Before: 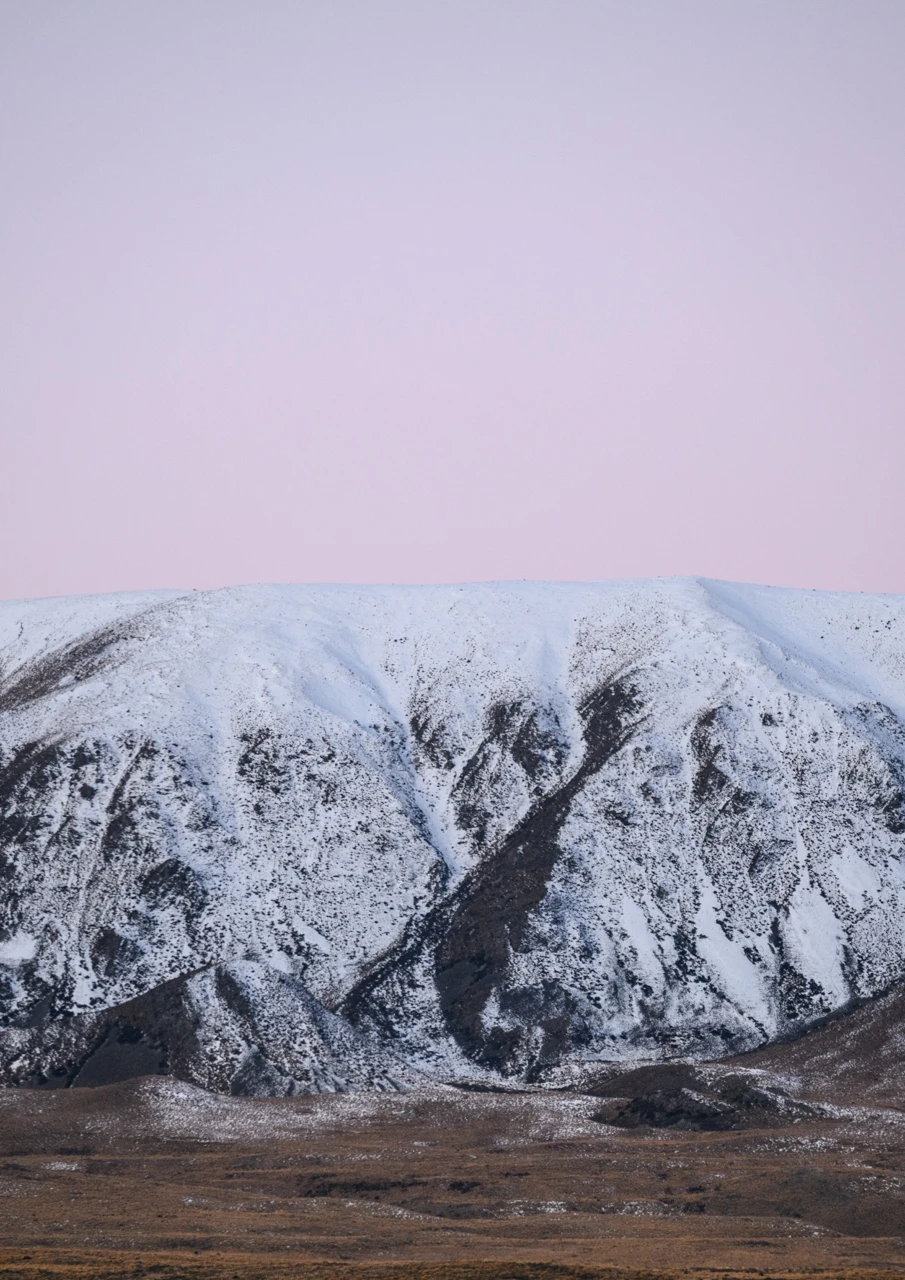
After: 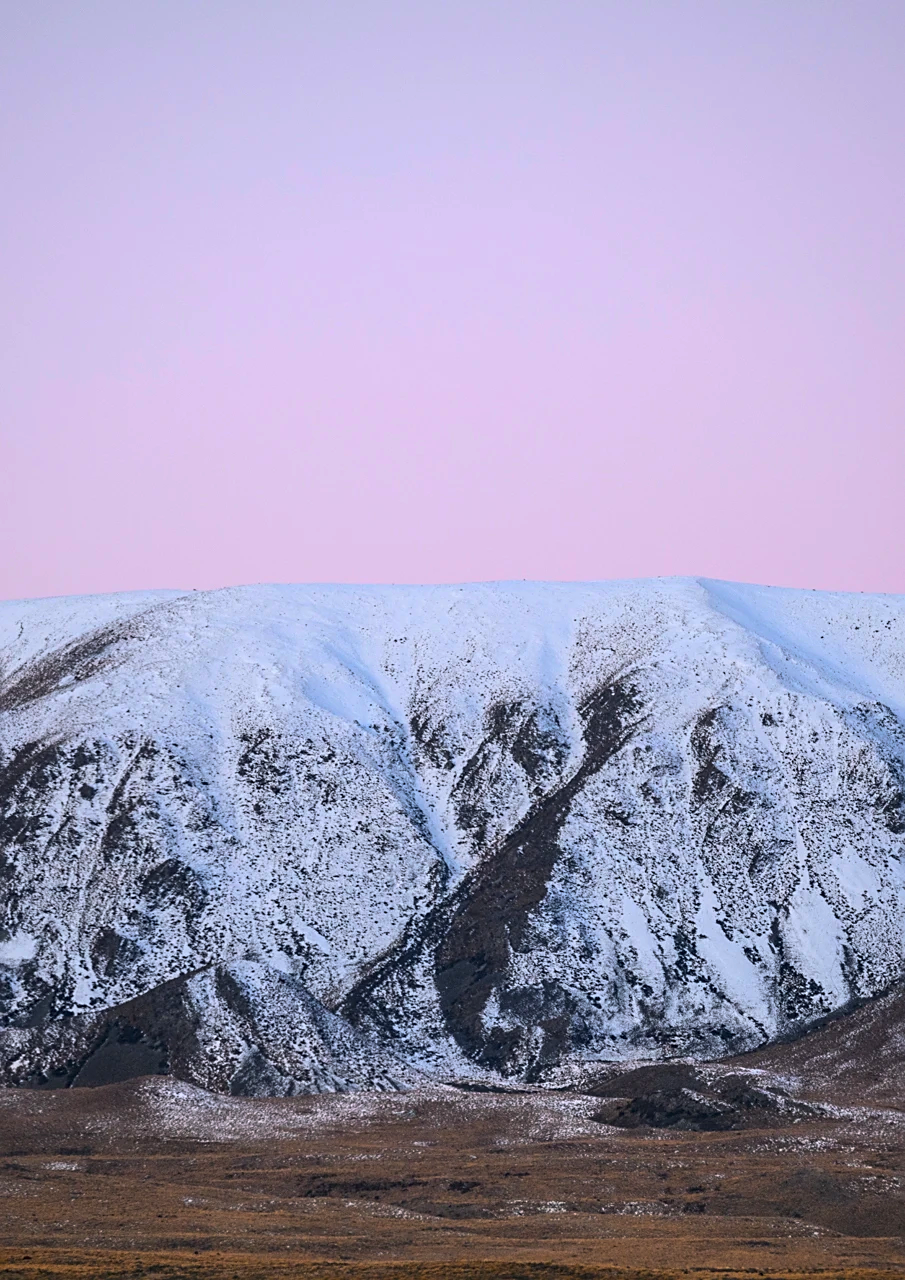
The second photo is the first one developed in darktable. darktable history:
color balance rgb: linear chroma grading › shadows -39.671%, linear chroma grading › highlights 40.175%, linear chroma grading › global chroma 44.995%, linear chroma grading › mid-tones -29.785%, perceptual saturation grading › global saturation 0.24%, global vibrance 20%
sharpen: on, module defaults
